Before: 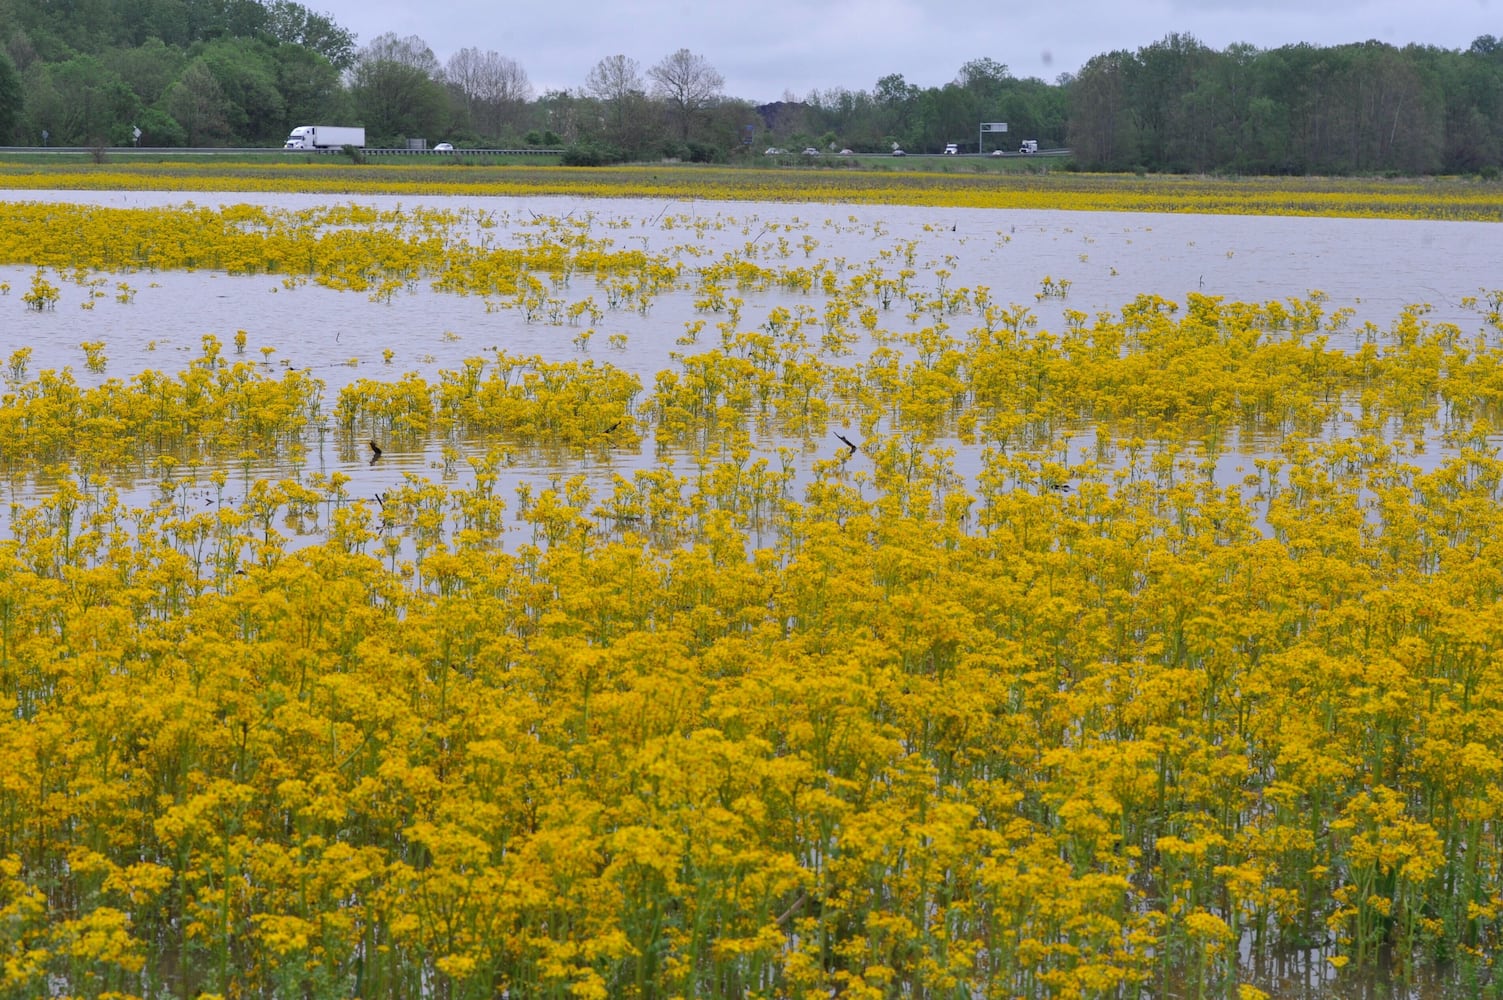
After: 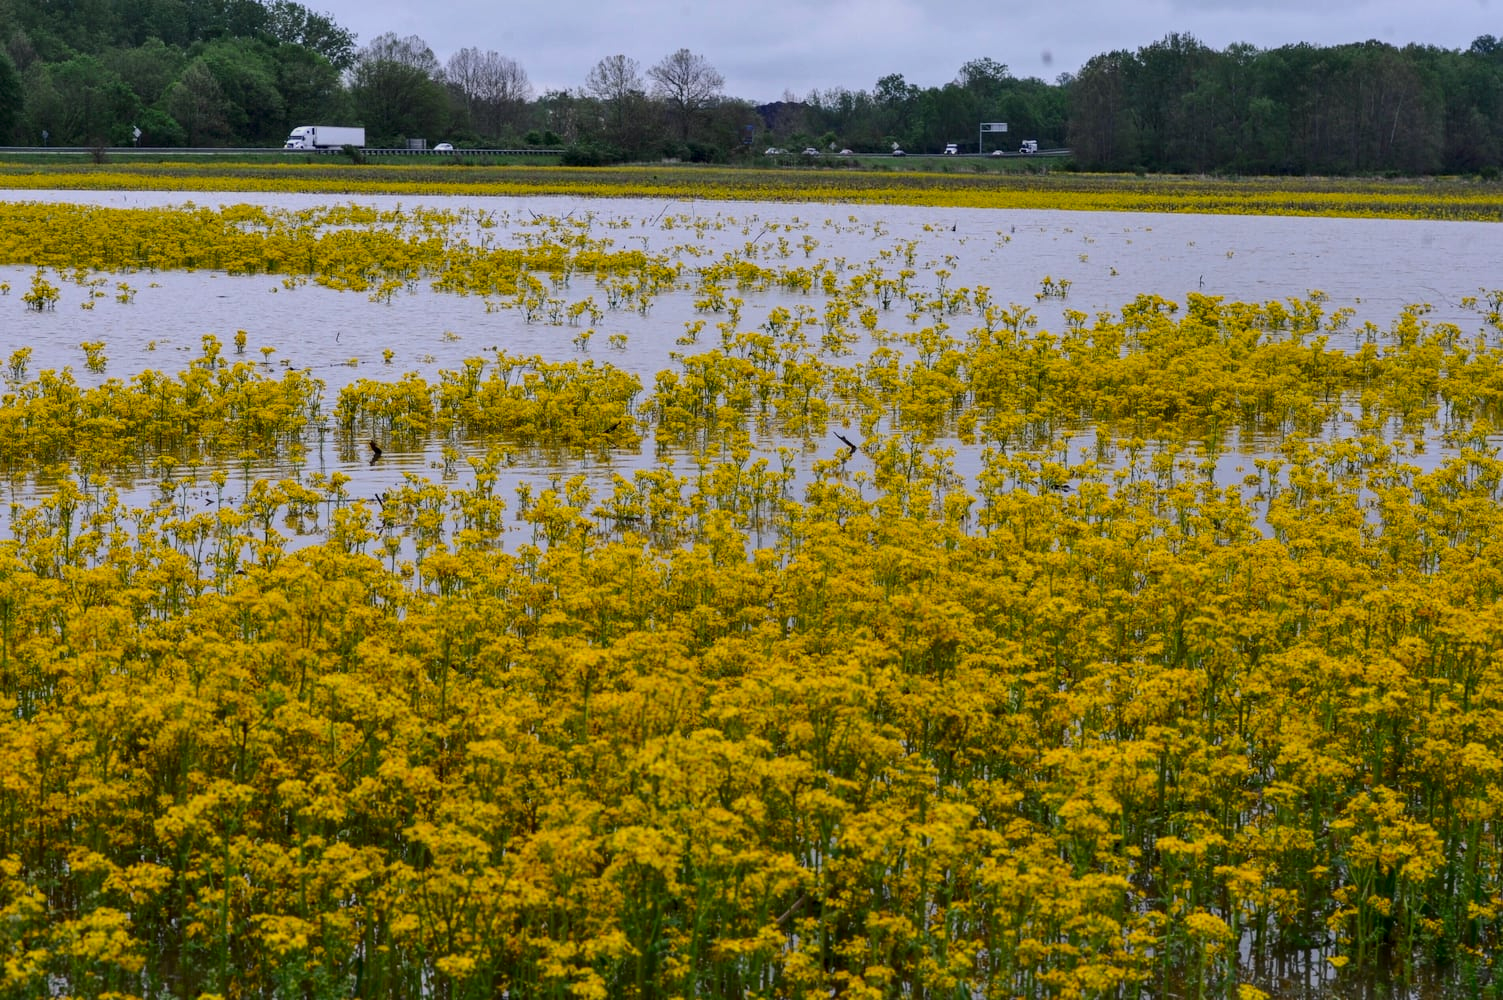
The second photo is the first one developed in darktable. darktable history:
local contrast: on, module defaults
contrast brightness saturation: contrast 0.199, brightness -0.109, saturation 0.099
shadows and highlights: radius 120.62, shadows 21.48, white point adjustment -9.67, highlights -14.67, soften with gaussian
